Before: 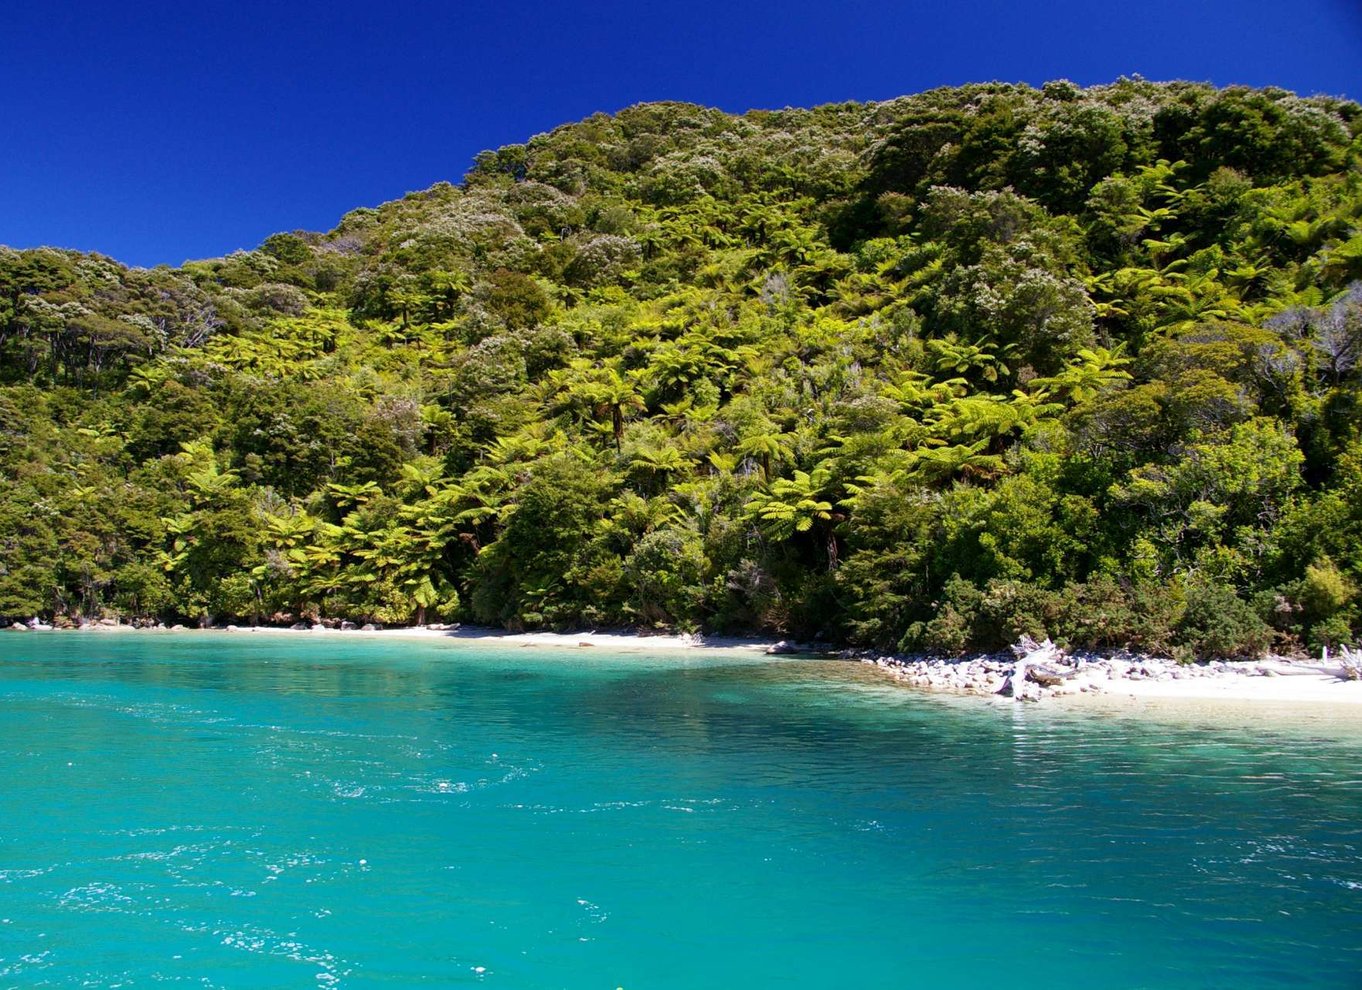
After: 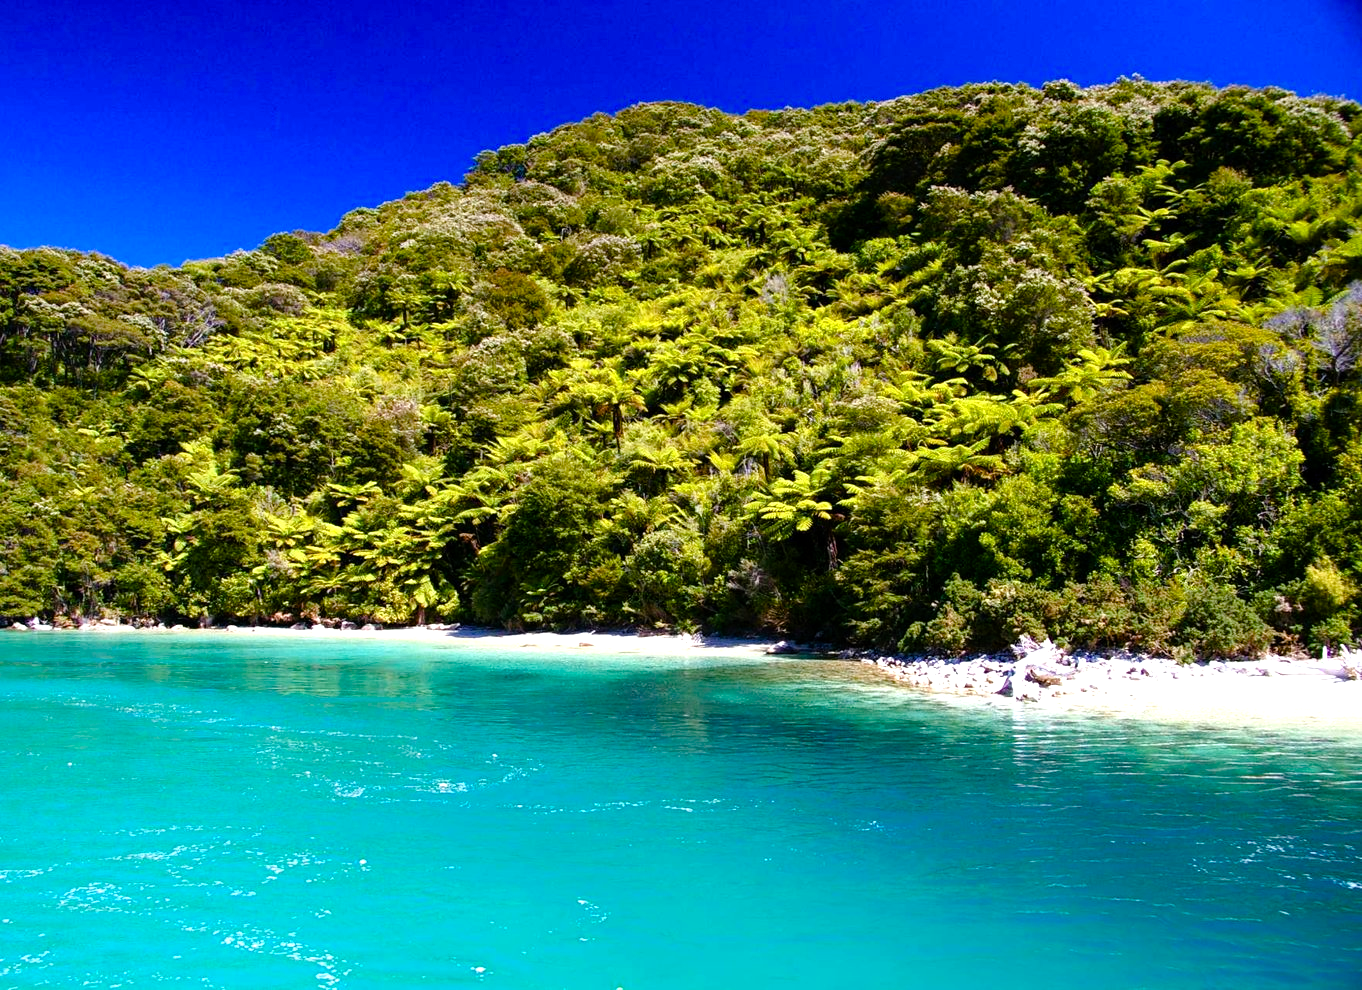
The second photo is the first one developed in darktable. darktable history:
color balance rgb: perceptual saturation grading › global saturation 20%, perceptual saturation grading › highlights -25.676%, perceptual saturation grading › shadows 49.826%, global vibrance 20%
tone equalizer: -8 EV -0.789 EV, -7 EV -0.722 EV, -6 EV -0.63 EV, -5 EV -0.39 EV, -3 EV 0.393 EV, -2 EV 0.6 EV, -1 EV 0.697 EV, +0 EV 0.779 EV
